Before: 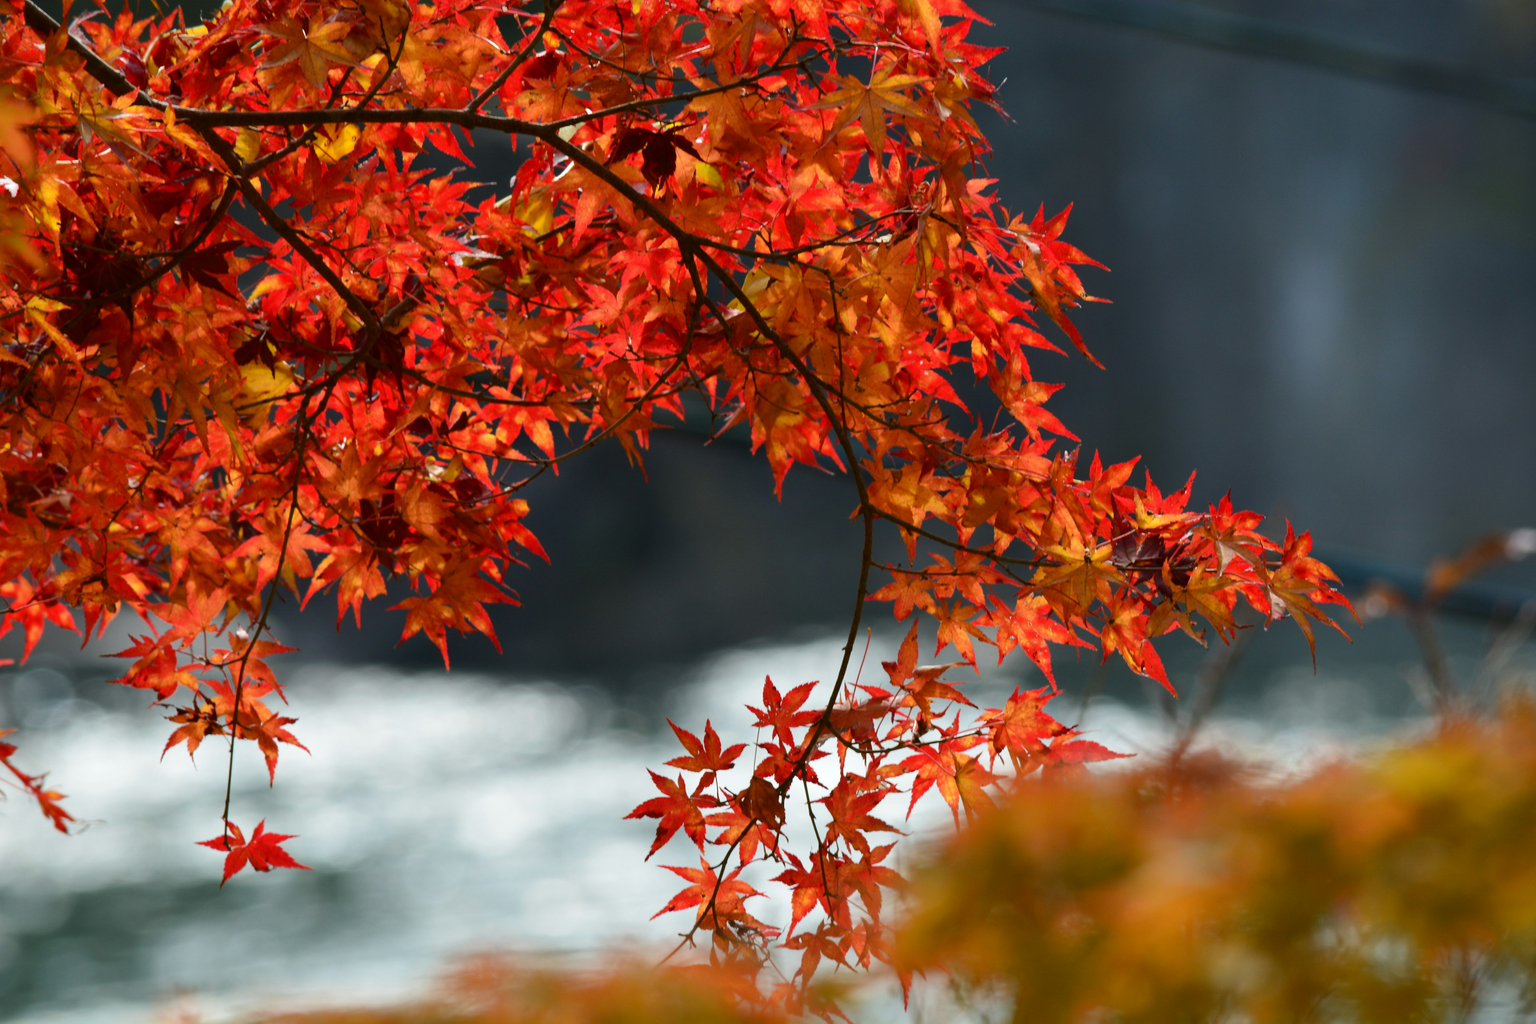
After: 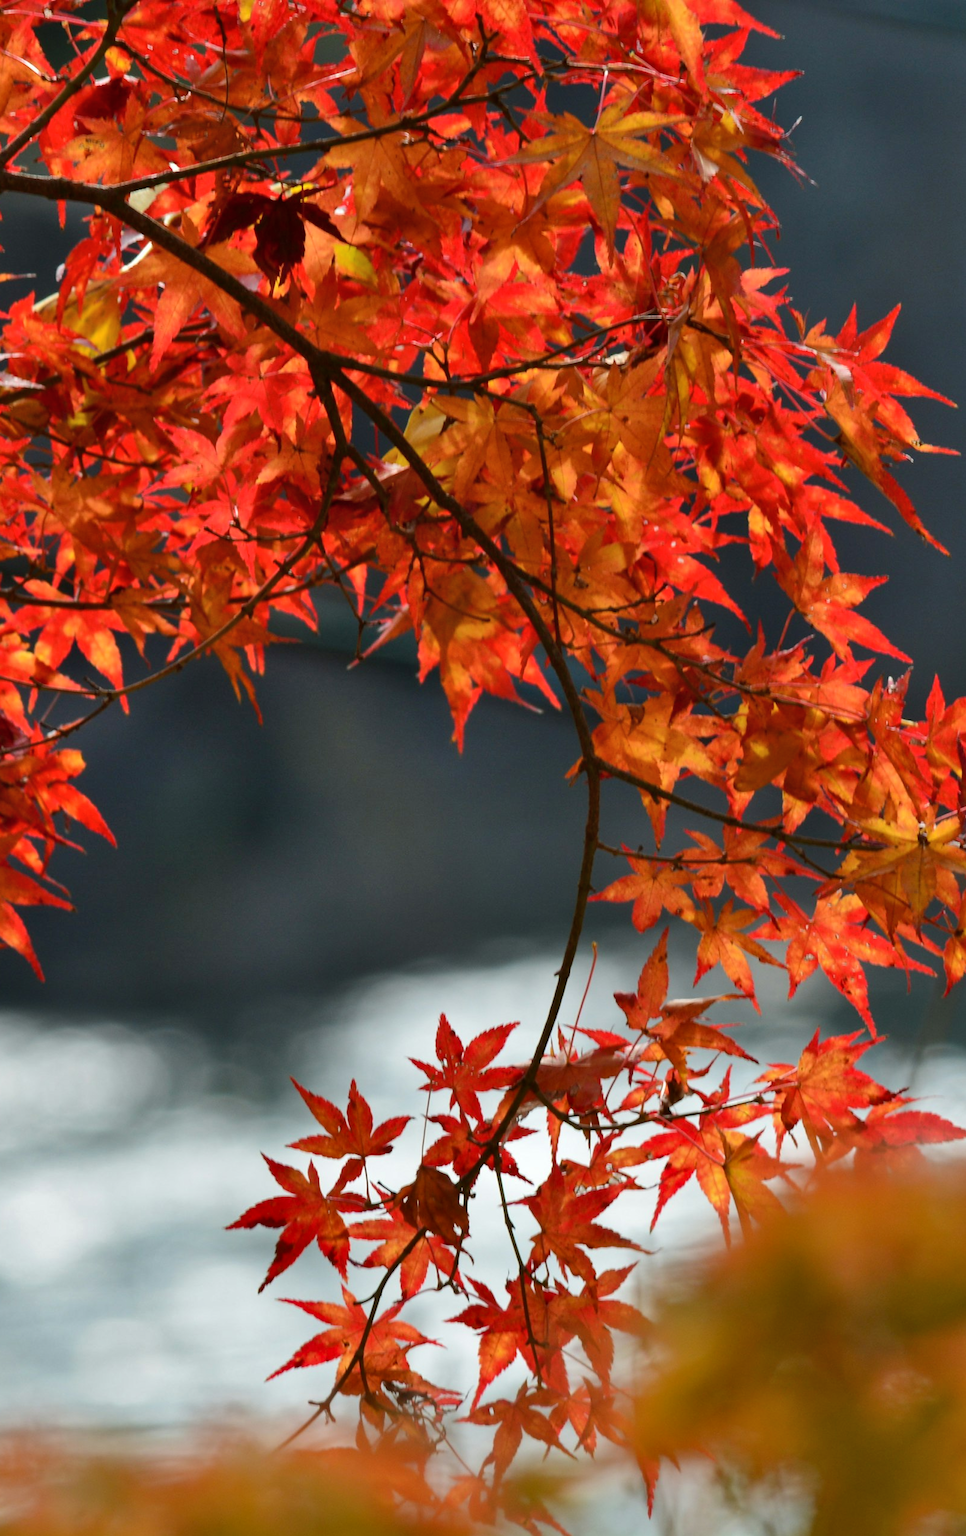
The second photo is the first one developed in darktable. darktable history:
crop: left 30.791%, right 27.242%
shadows and highlights: low approximation 0.01, soften with gaussian
